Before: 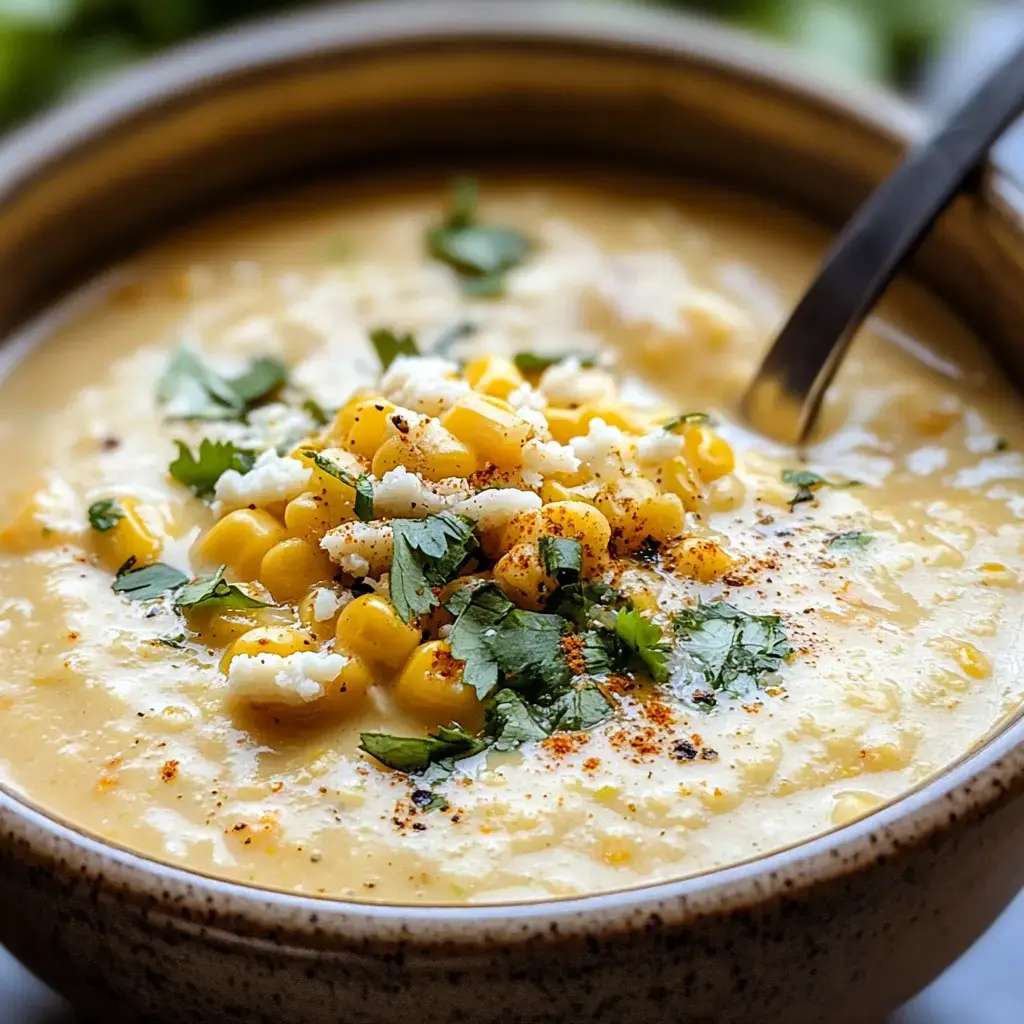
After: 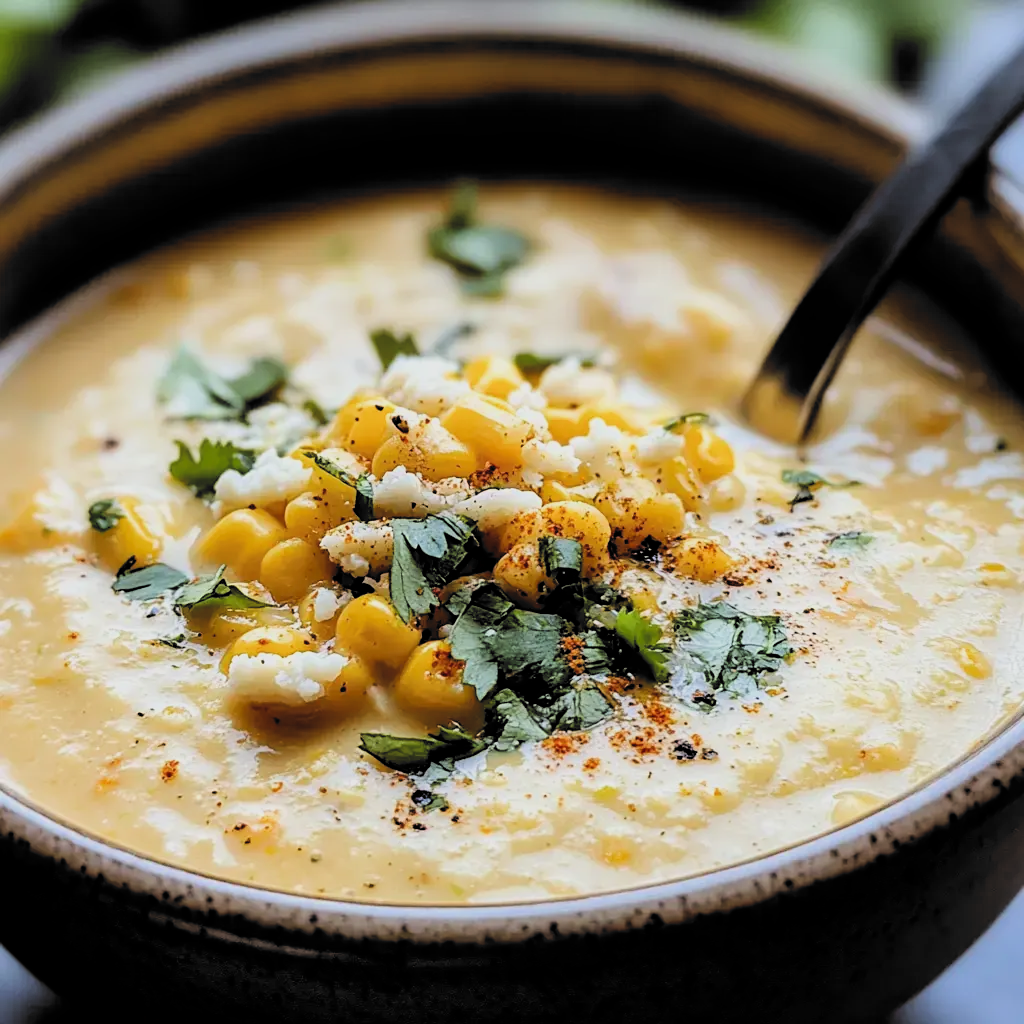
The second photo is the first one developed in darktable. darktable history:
filmic rgb: black relative exposure -5.08 EV, white relative exposure 3.54 EV, hardness 3.17, contrast 1.187, highlights saturation mix -48.89%, color science v6 (2022)
exposure: compensate highlight preservation false
